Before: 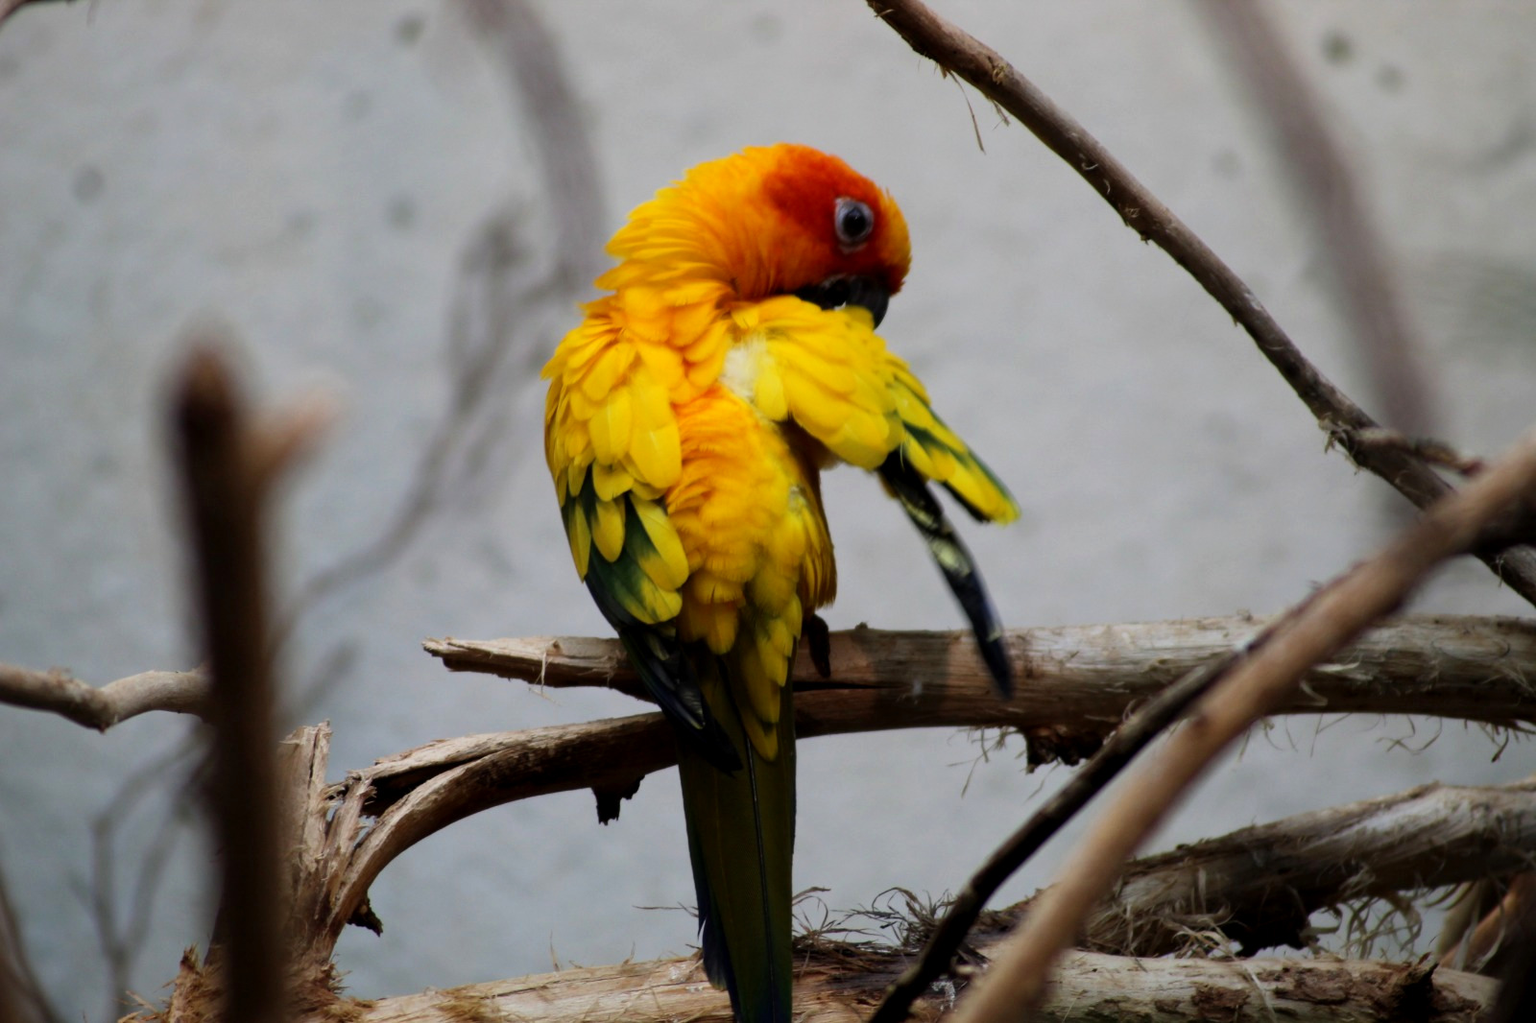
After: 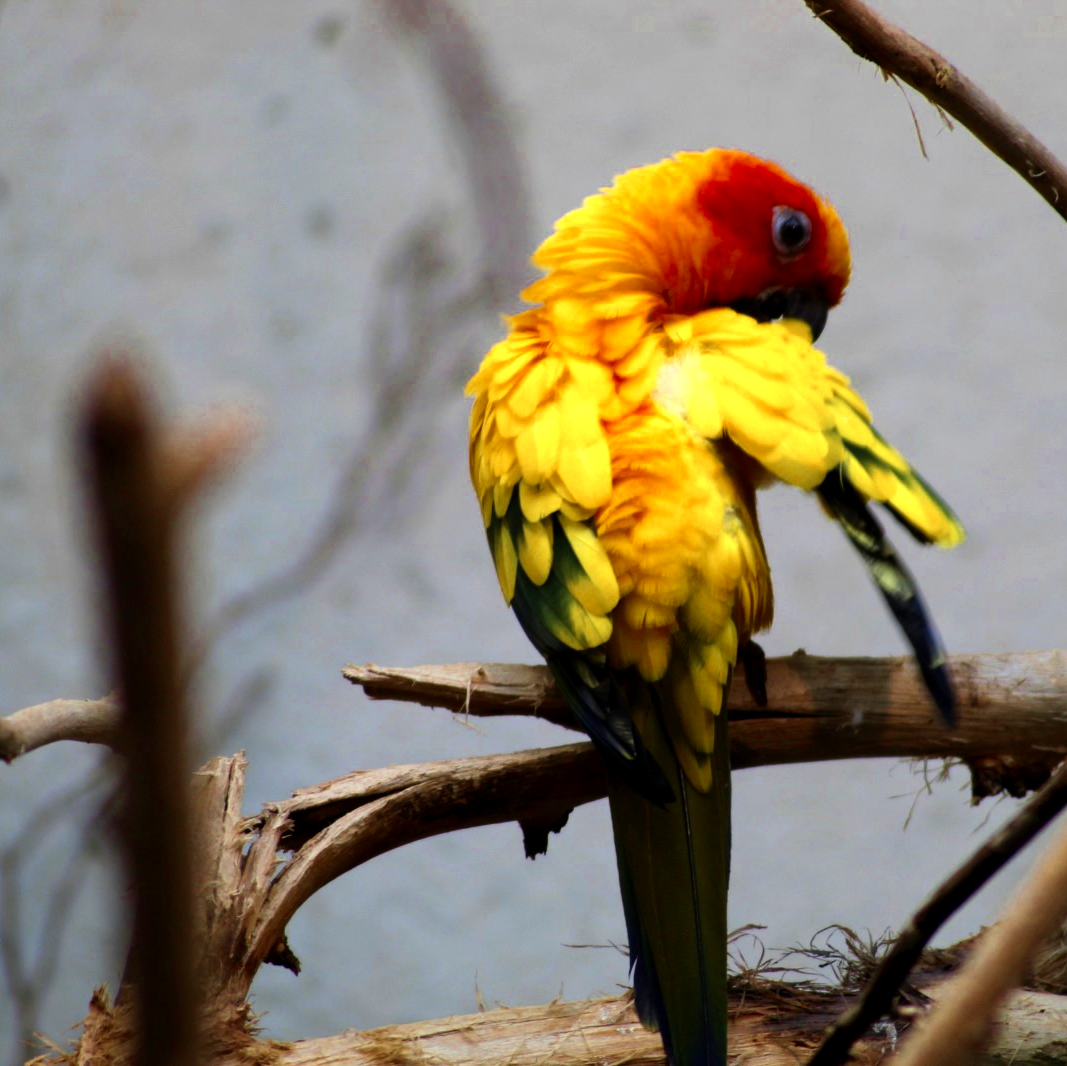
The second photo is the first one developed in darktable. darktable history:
color zones: curves: ch0 [(0.004, 0.305) (0.261, 0.623) (0.389, 0.399) (0.708, 0.571) (0.947, 0.34)]; ch1 [(0.025, 0.645) (0.229, 0.584) (0.326, 0.551) (0.484, 0.262) (0.757, 0.643)]
crop and rotate: left 6.231%, right 27.037%
velvia: on, module defaults
